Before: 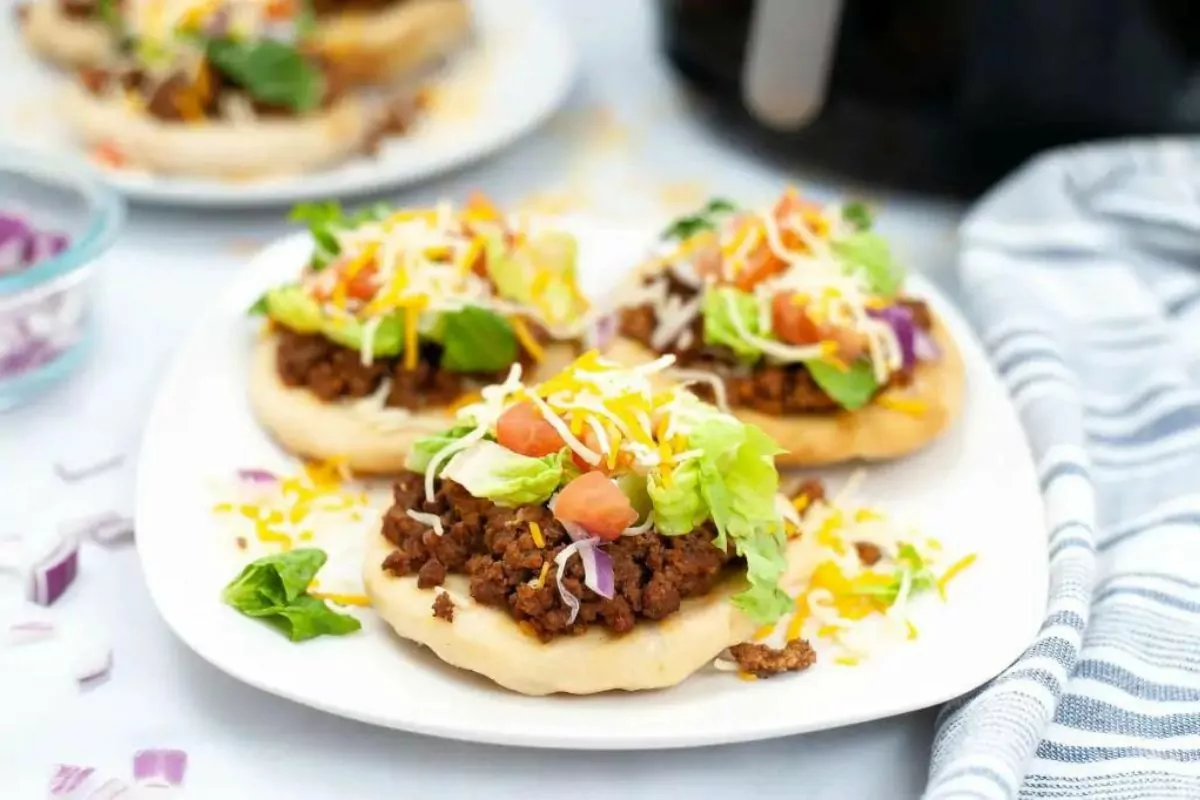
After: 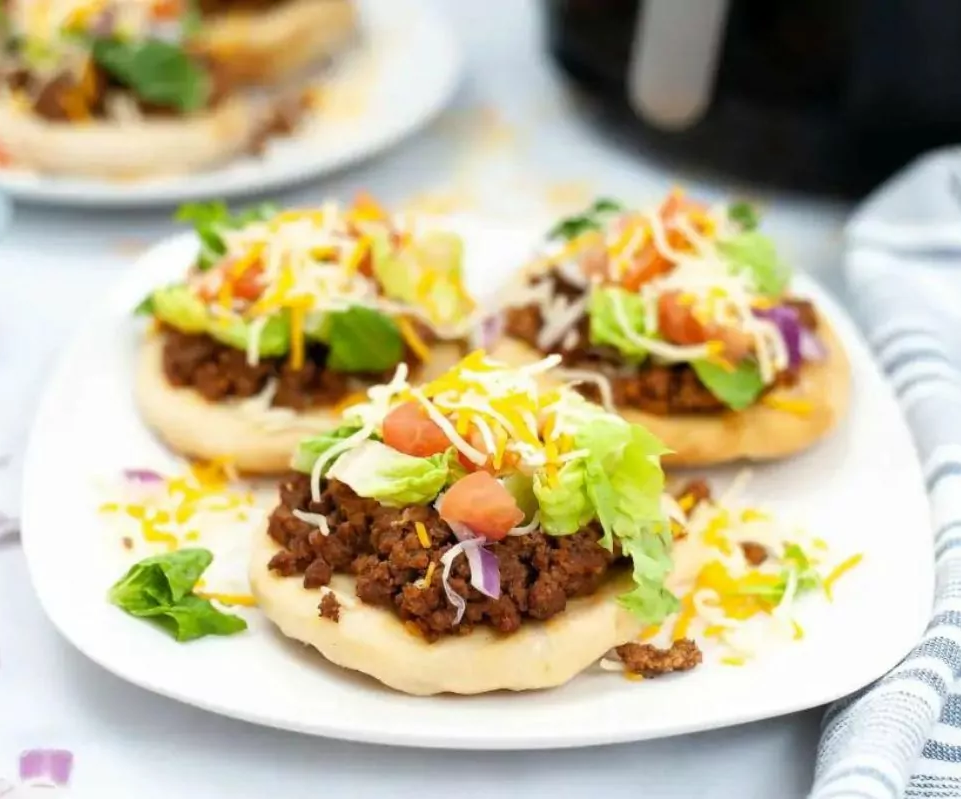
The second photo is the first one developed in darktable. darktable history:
crop and rotate: left 9.532%, right 10.302%
